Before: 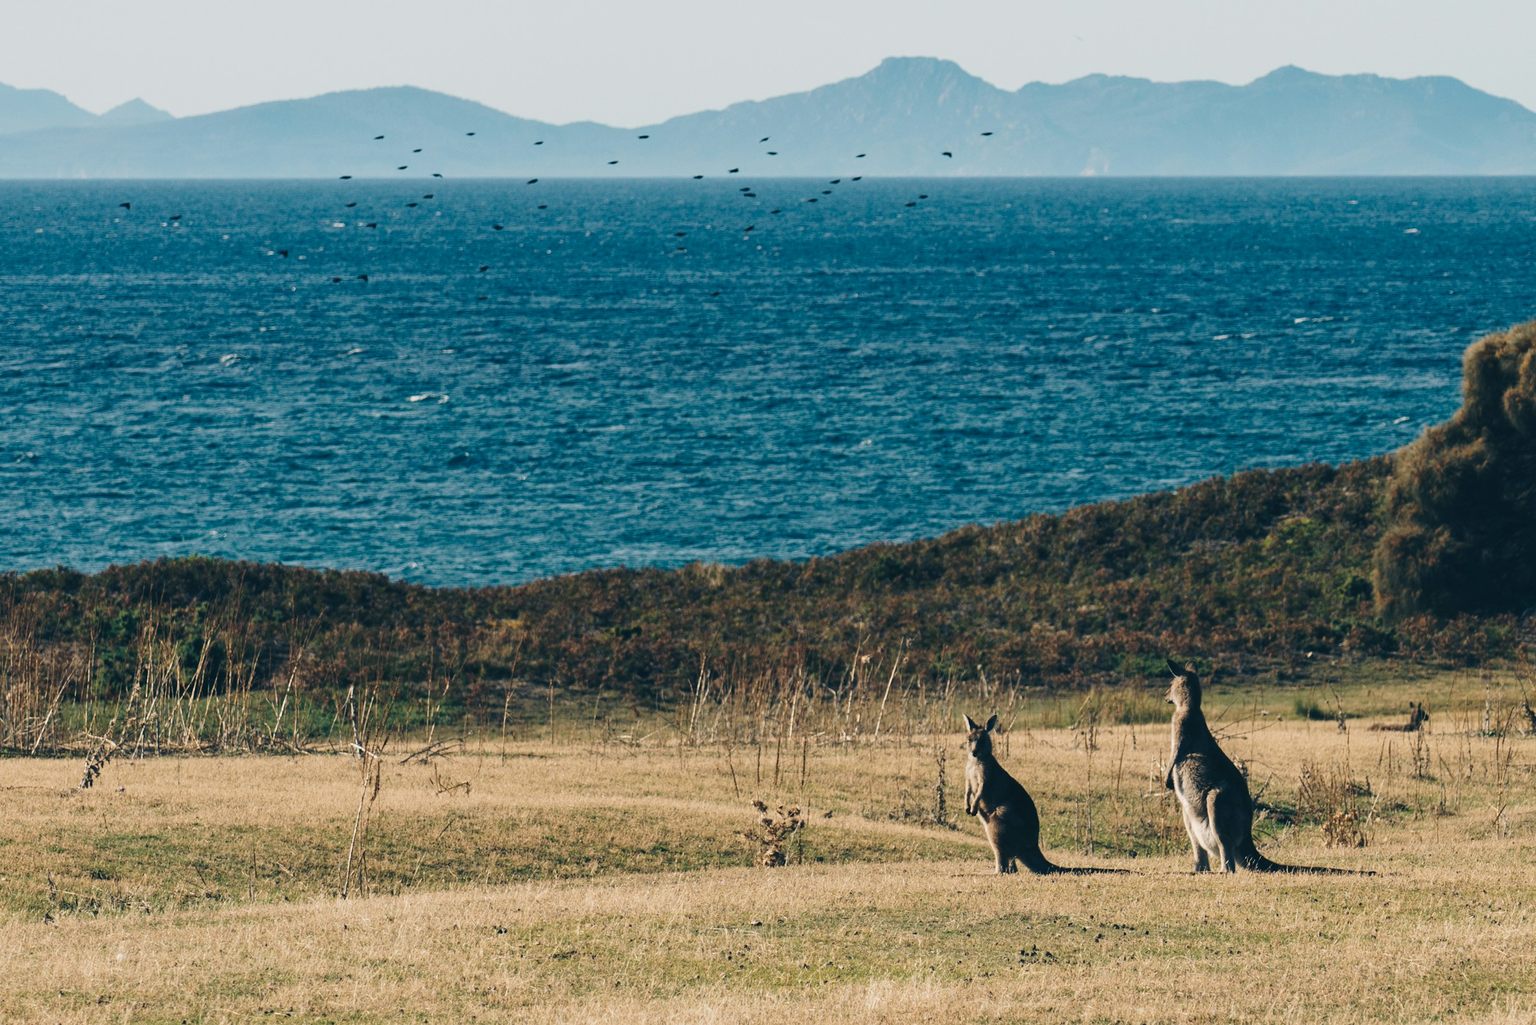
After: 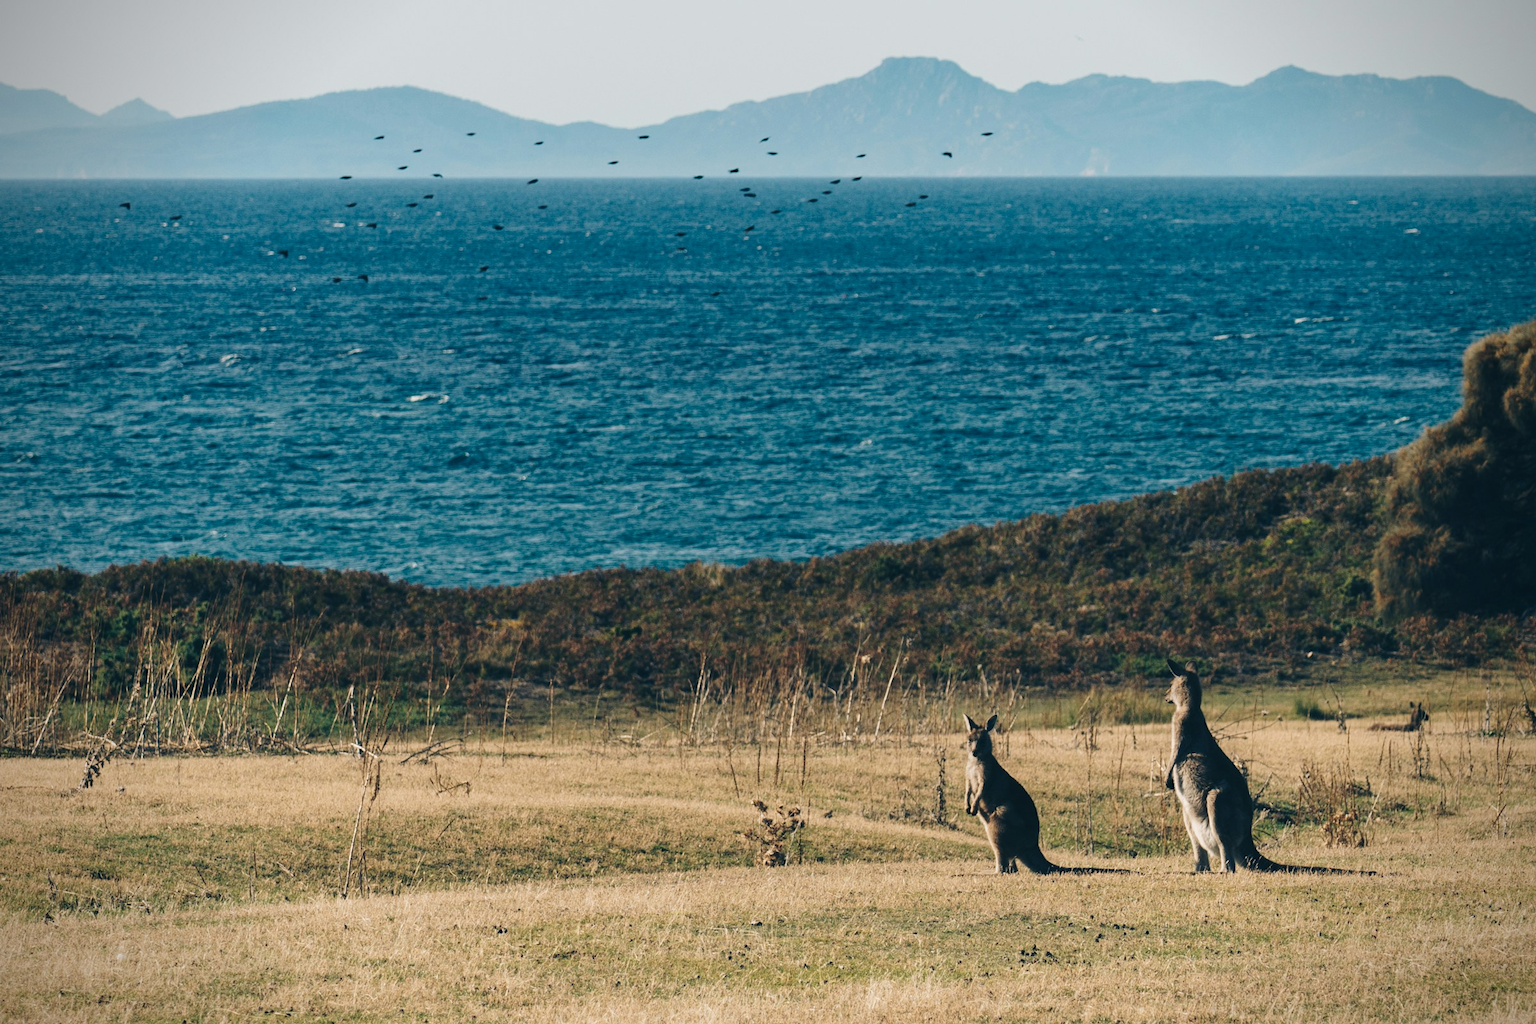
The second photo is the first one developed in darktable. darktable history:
vignetting: brightness -0.601, saturation 0.003
tone equalizer: on, module defaults
